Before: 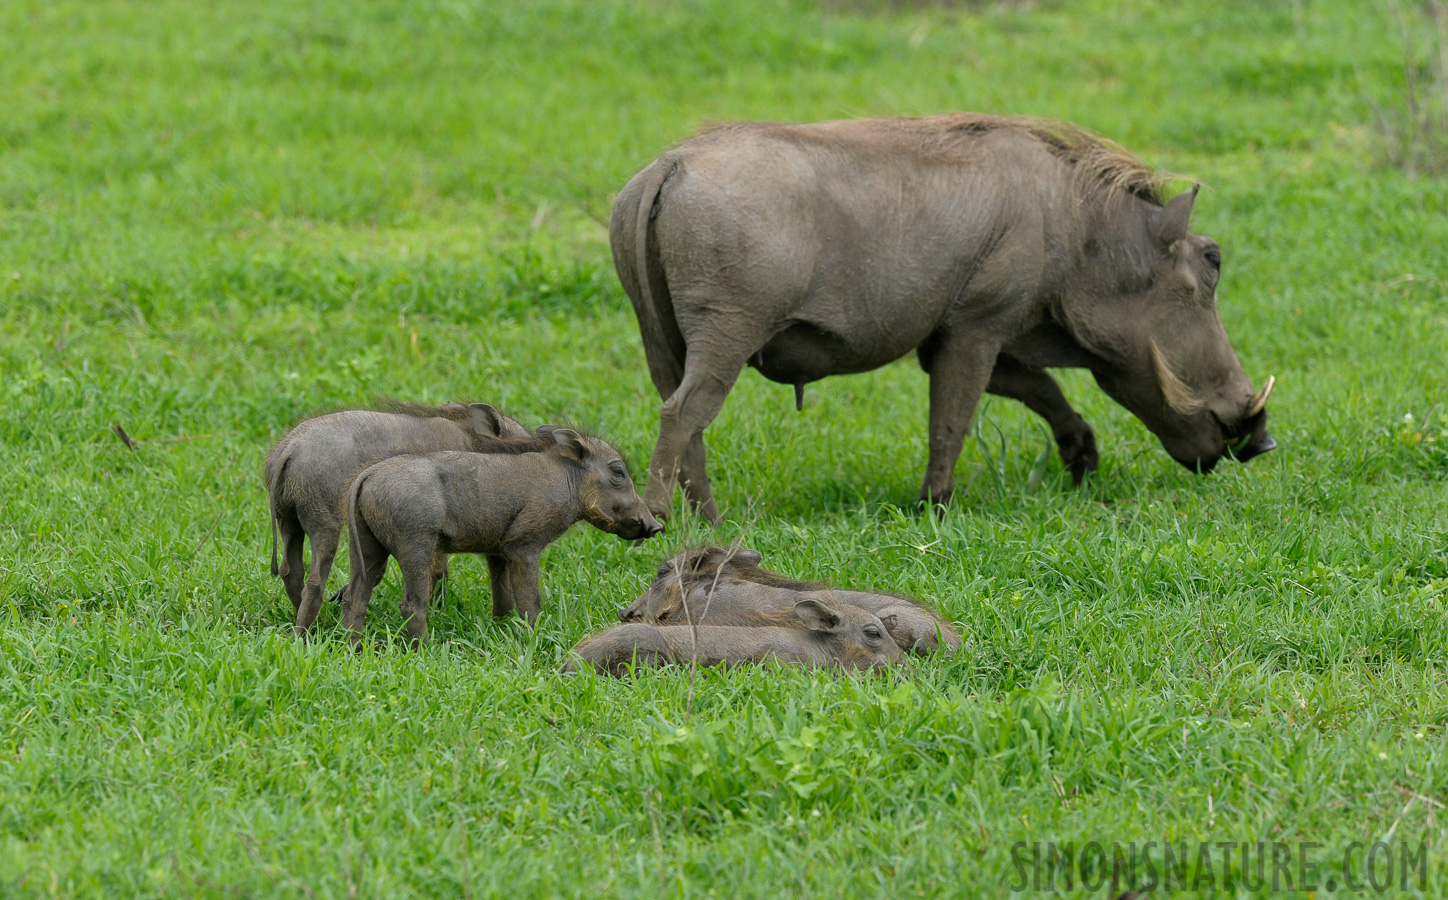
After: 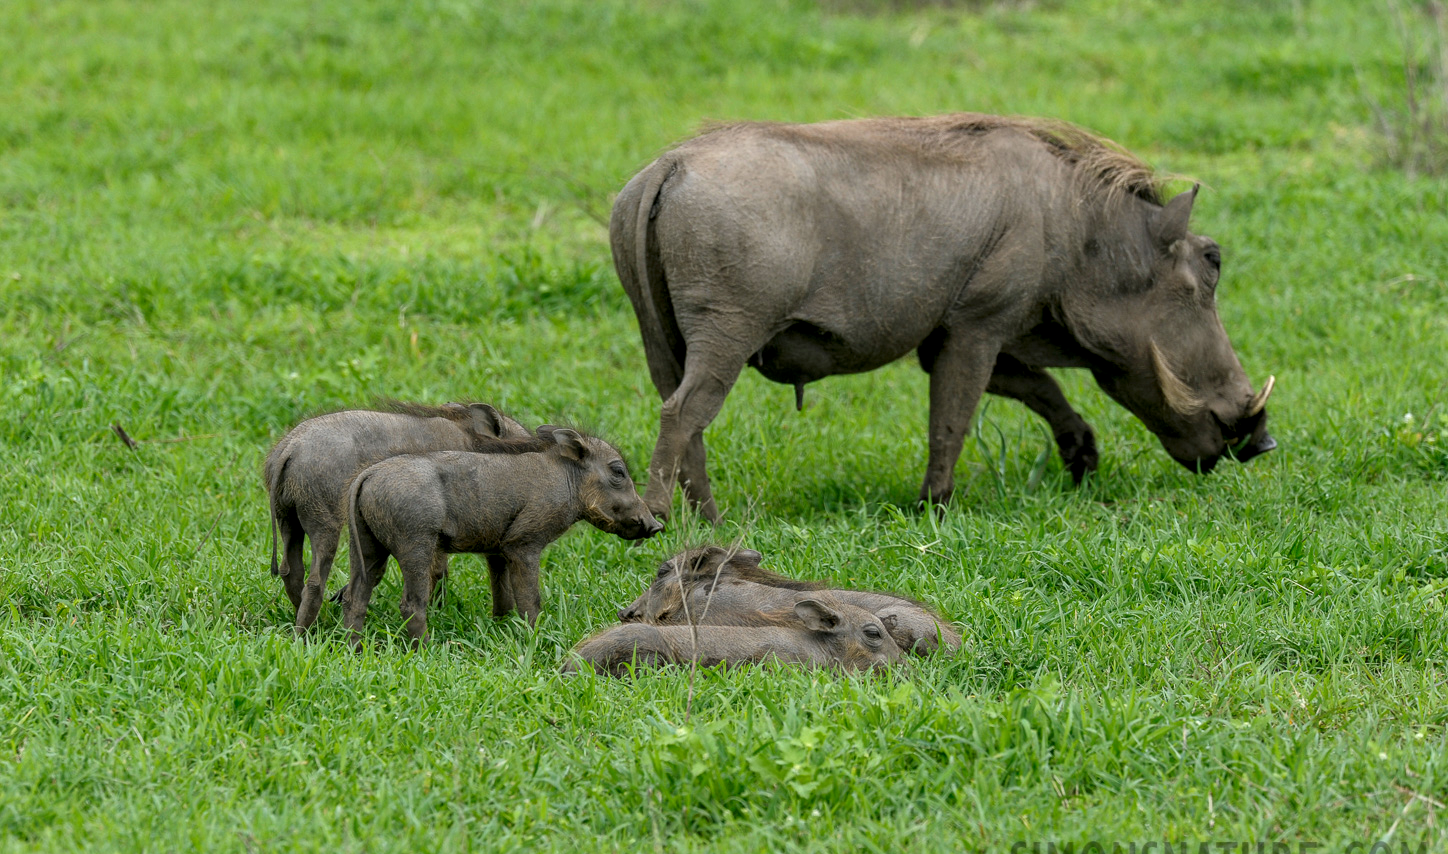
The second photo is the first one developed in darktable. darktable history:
crop and rotate: top 0%, bottom 5.097%
local contrast: highlights 25%, detail 130%
